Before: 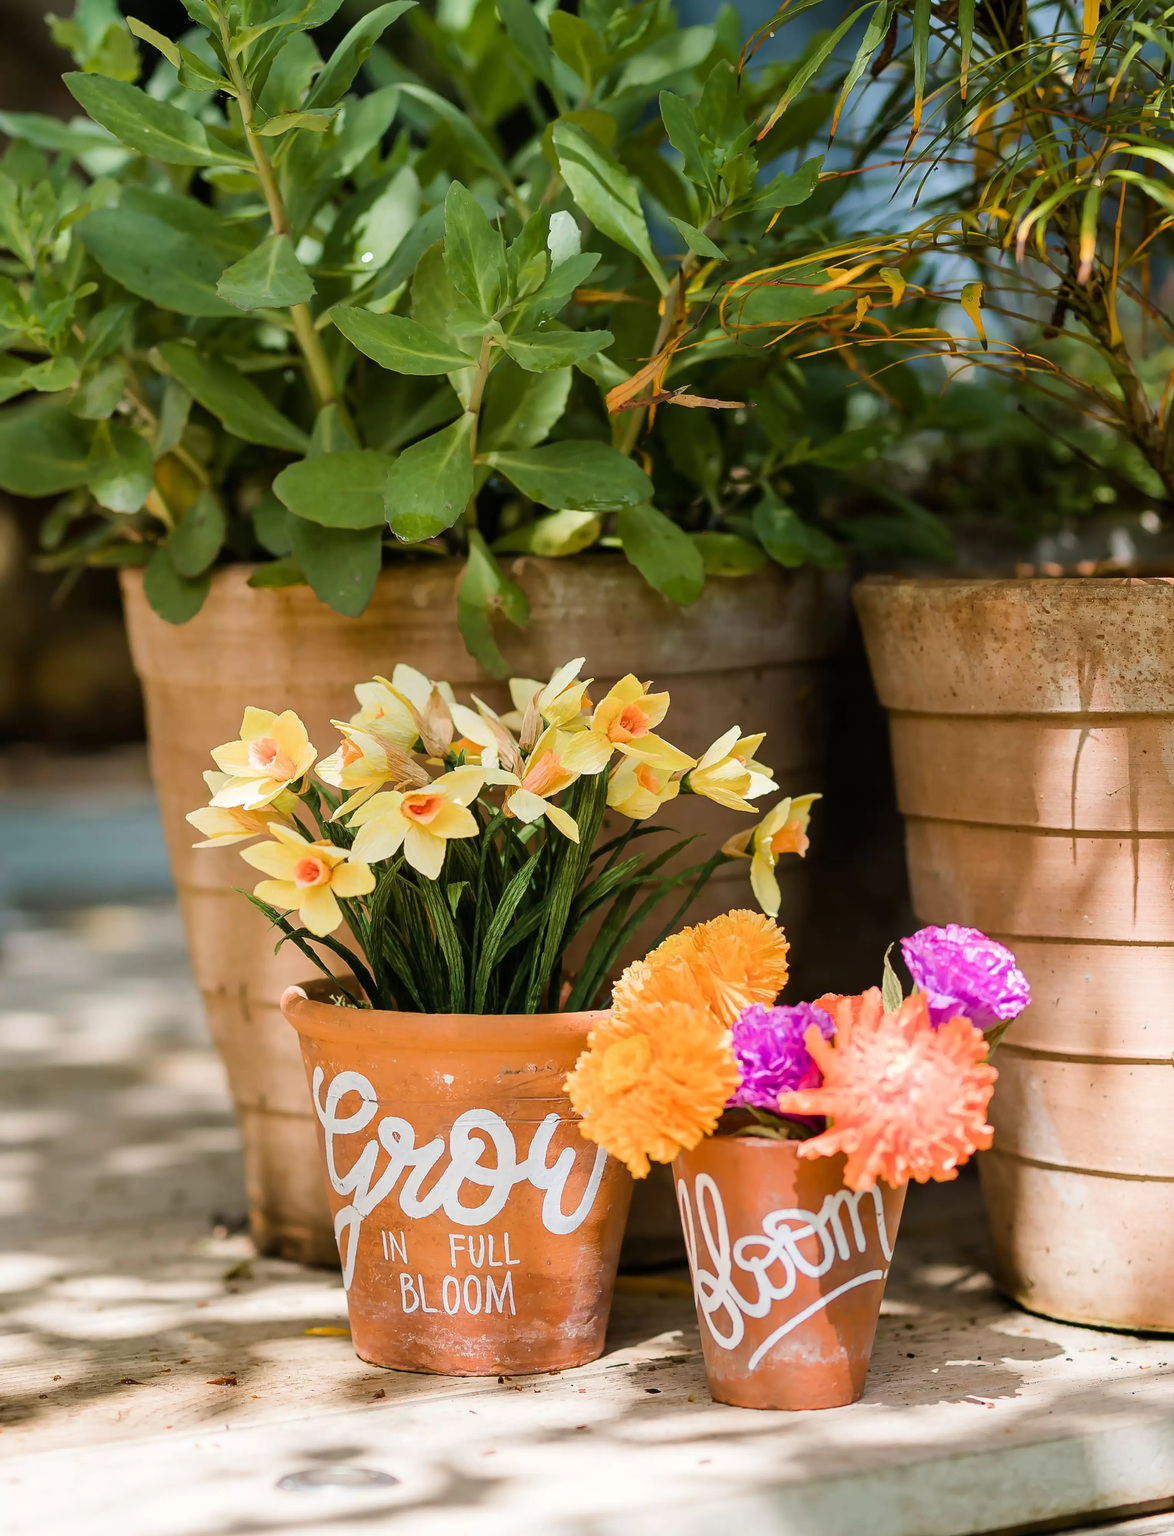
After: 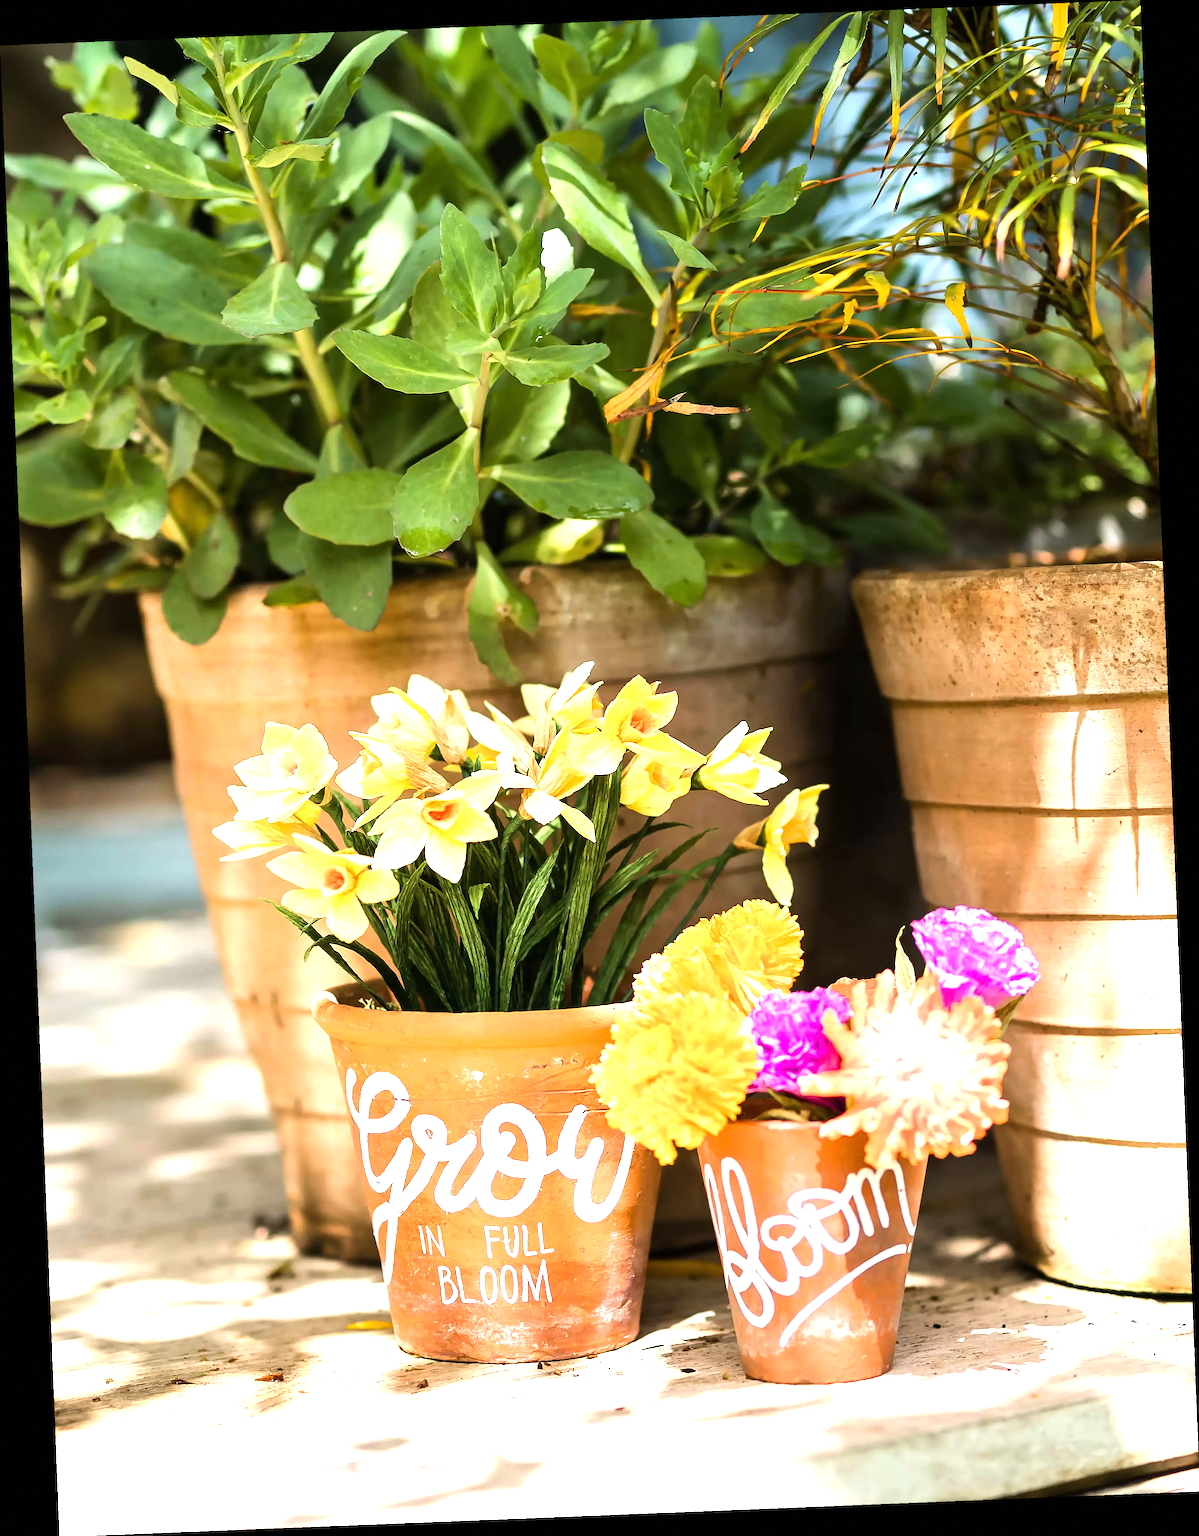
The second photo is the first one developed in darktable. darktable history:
exposure: black level correction 0, exposure 0.953 EV, compensate exposure bias true, compensate highlight preservation false
grain: coarseness 0.81 ISO, strength 1.34%, mid-tones bias 0%
rotate and perspective: rotation -2.29°, automatic cropping off
tone equalizer: -8 EV -0.417 EV, -7 EV -0.389 EV, -6 EV -0.333 EV, -5 EV -0.222 EV, -3 EV 0.222 EV, -2 EV 0.333 EV, -1 EV 0.389 EV, +0 EV 0.417 EV, edges refinement/feathering 500, mask exposure compensation -1.57 EV, preserve details no
